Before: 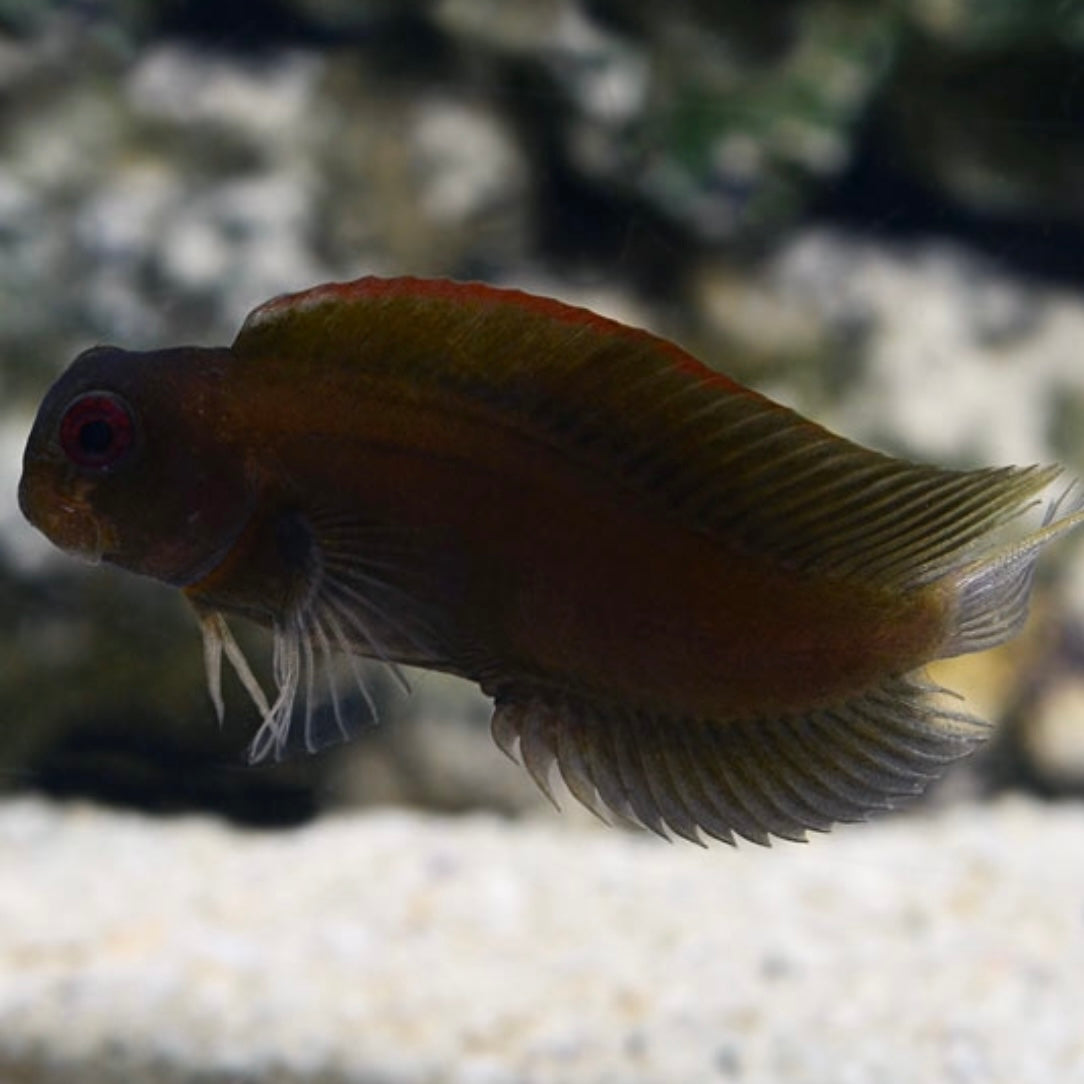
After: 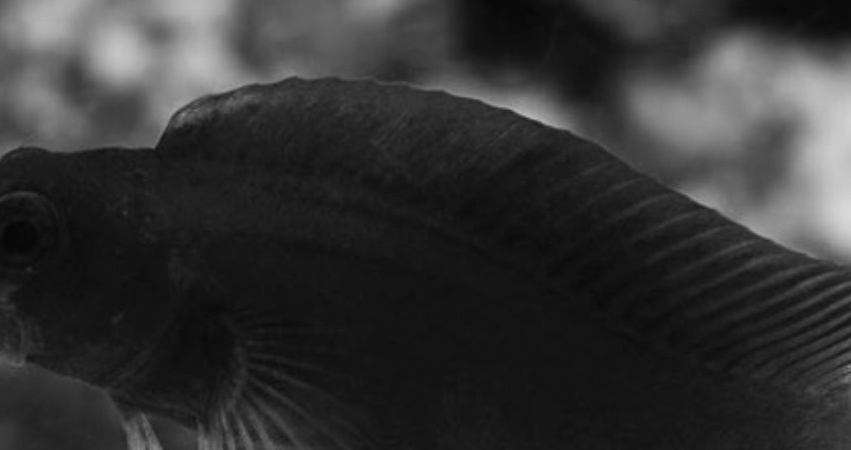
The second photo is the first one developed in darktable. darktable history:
crop: left 7.036%, top 18.398%, right 14.379%, bottom 40.043%
white balance: emerald 1
monochrome: on, module defaults
